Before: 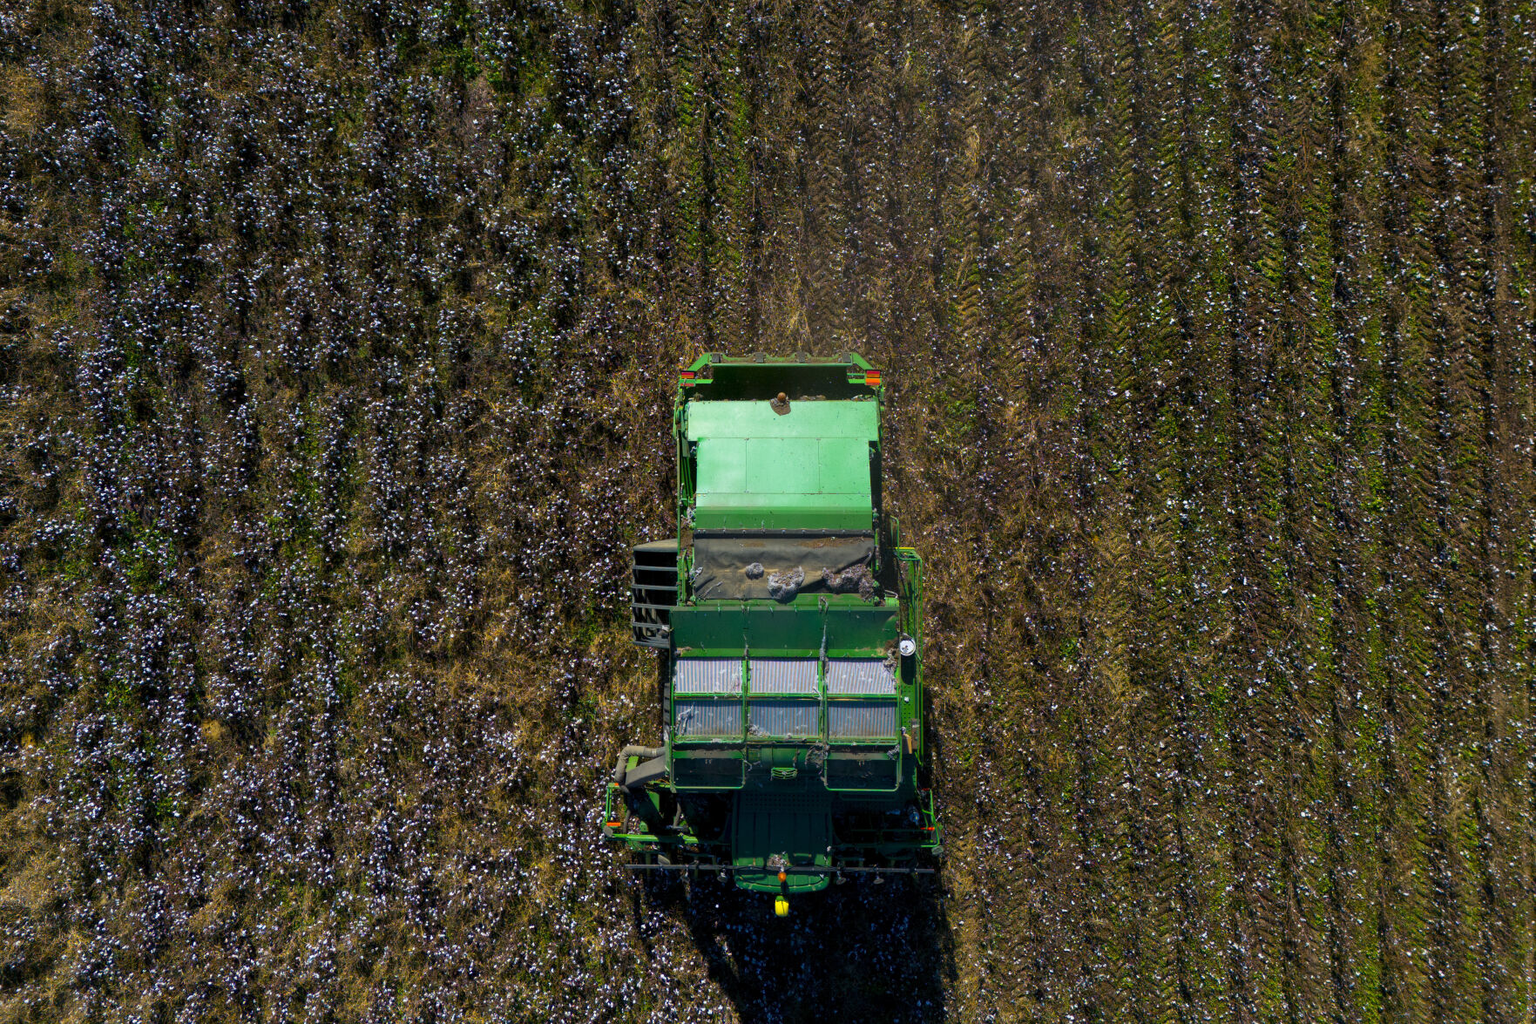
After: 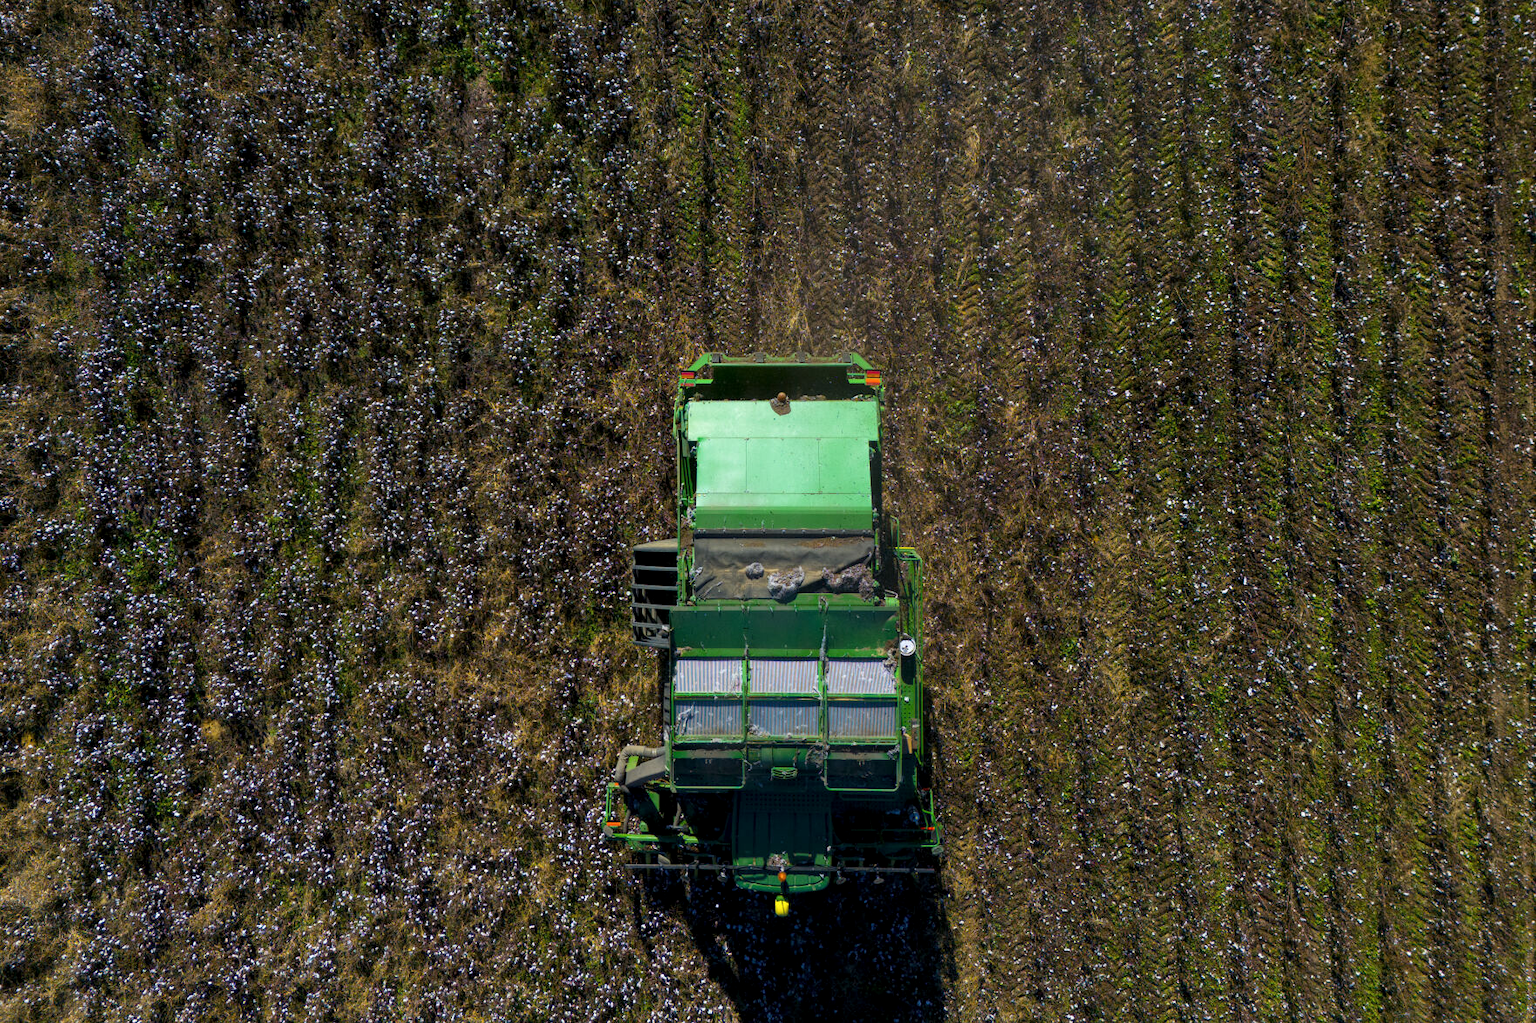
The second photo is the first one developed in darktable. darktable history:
local contrast: highlights 105%, shadows 101%, detail 120%, midtone range 0.2
